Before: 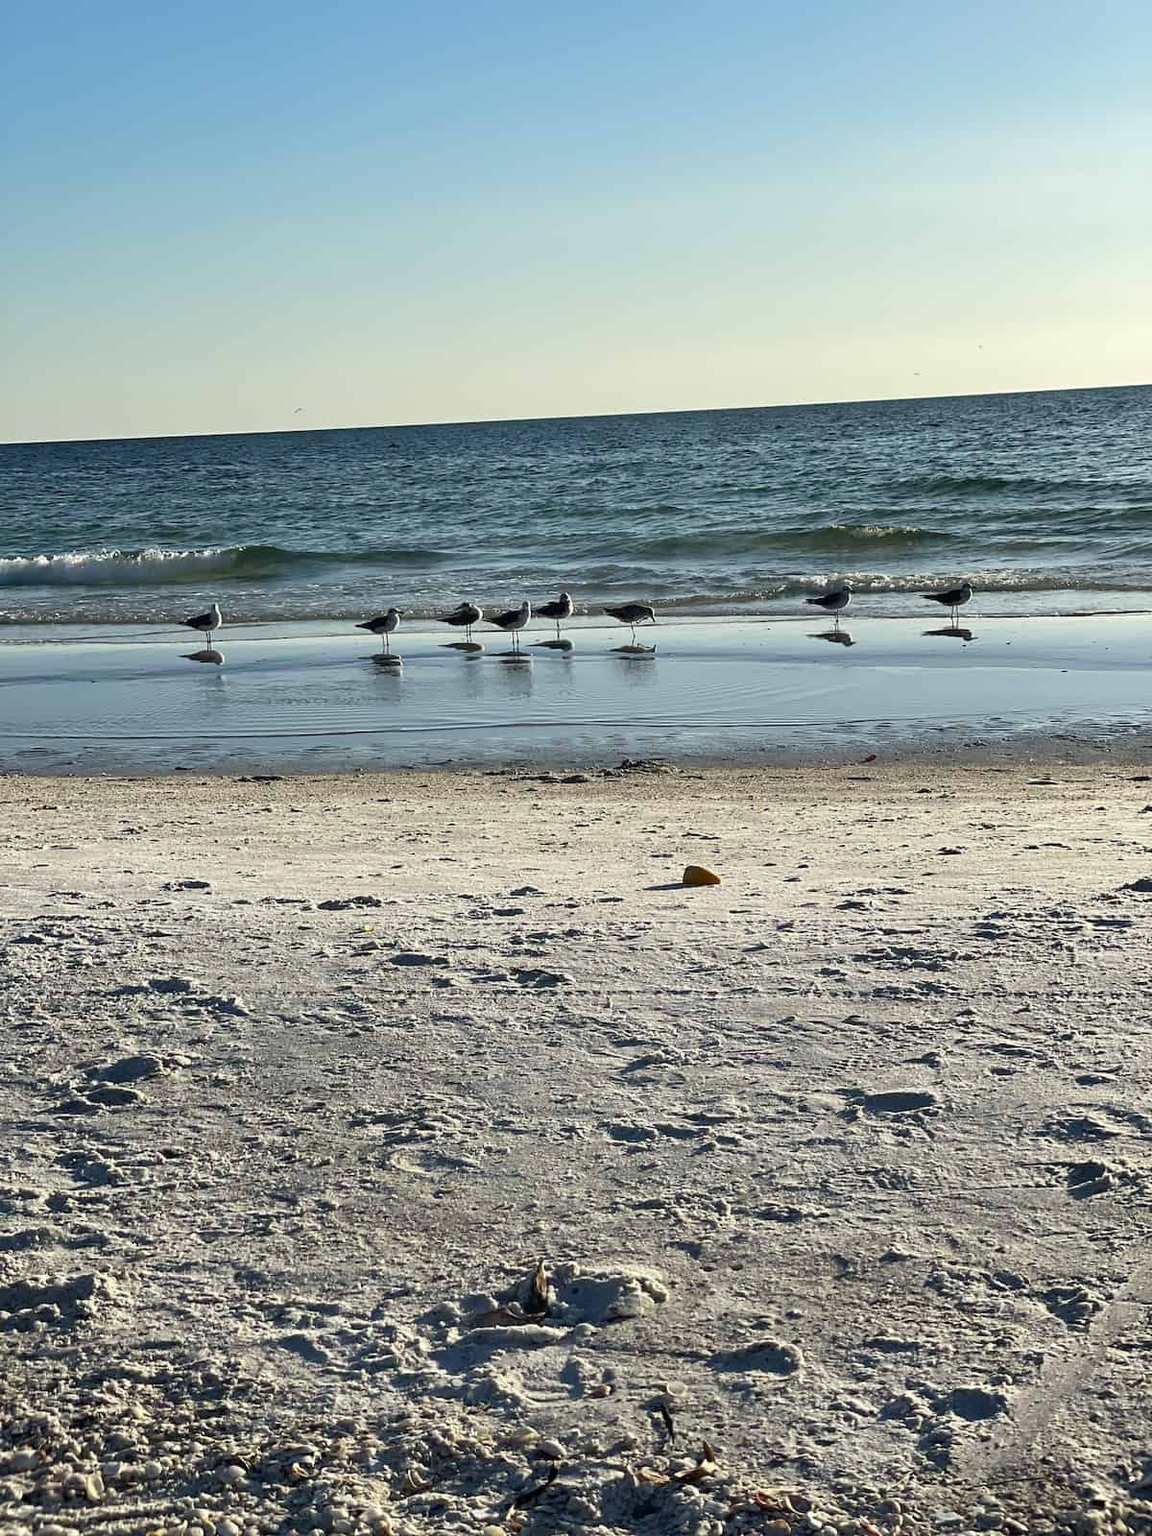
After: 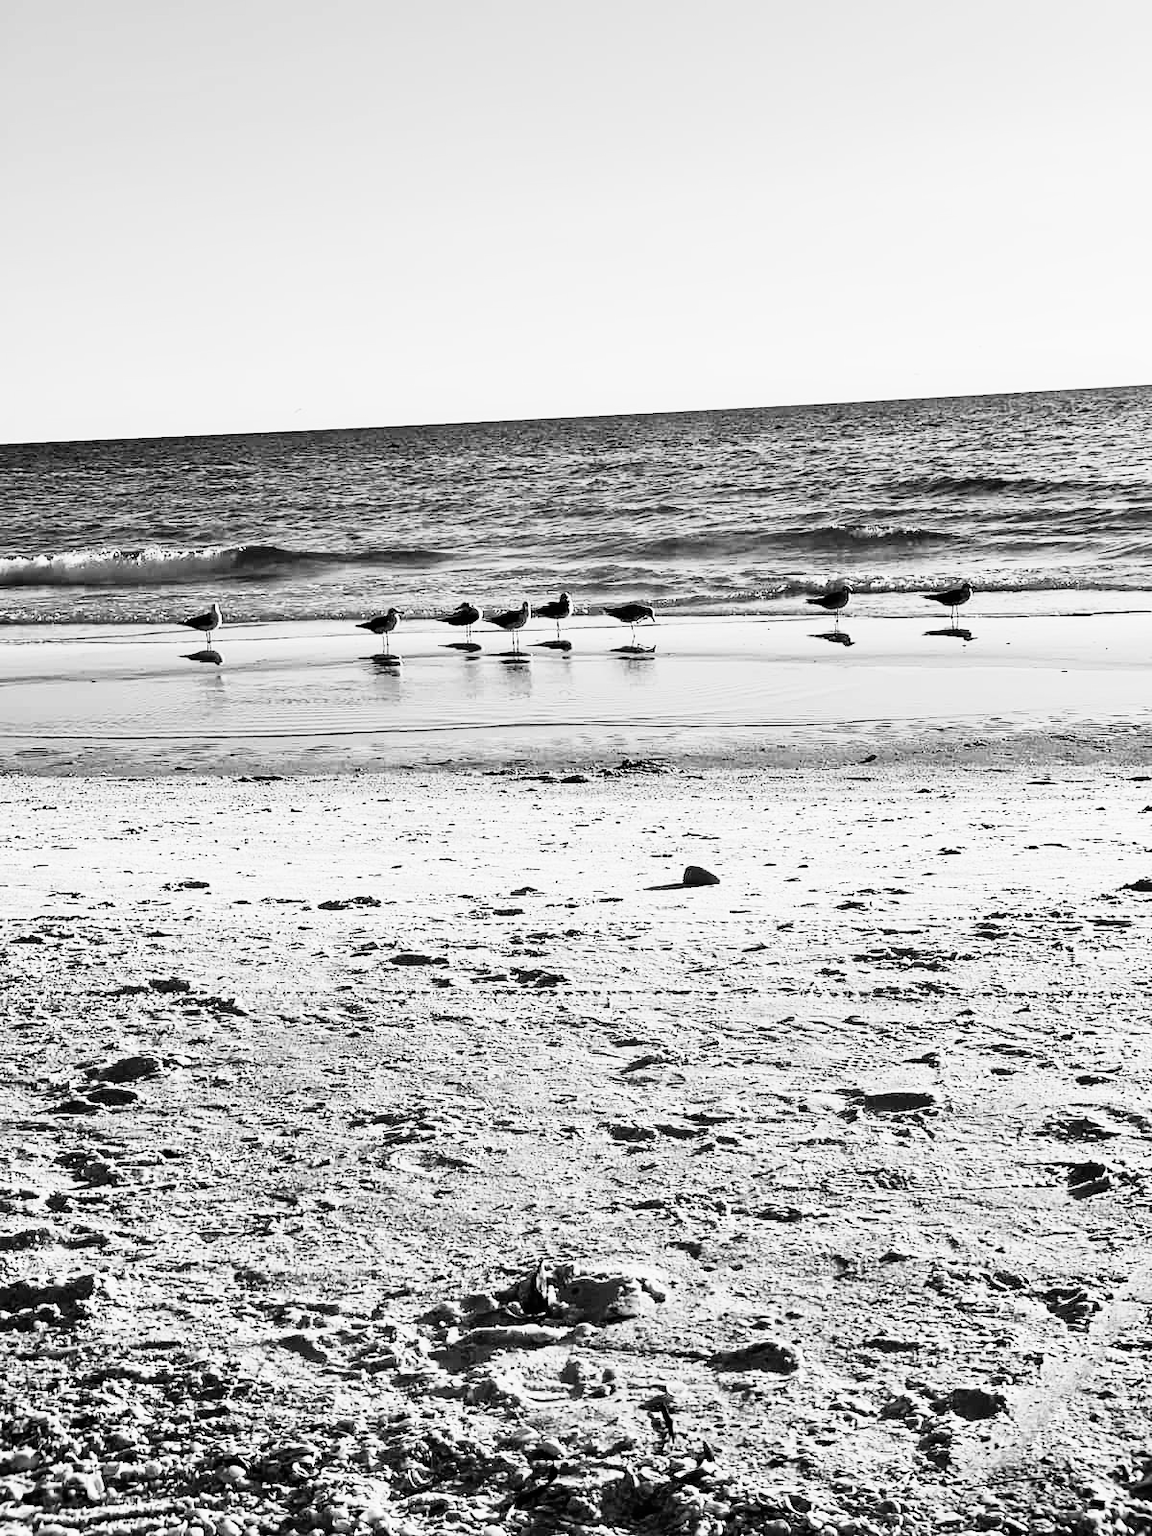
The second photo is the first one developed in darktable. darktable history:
rgb curve: curves: ch0 [(0, 0) (0.21, 0.15) (0.24, 0.21) (0.5, 0.75) (0.75, 0.96) (0.89, 0.99) (1, 1)]; ch1 [(0, 0.02) (0.21, 0.13) (0.25, 0.2) (0.5, 0.67) (0.75, 0.9) (0.89, 0.97) (1, 1)]; ch2 [(0, 0.02) (0.21, 0.13) (0.25, 0.2) (0.5, 0.67) (0.75, 0.9) (0.89, 0.97) (1, 1)], compensate middle gray true
monochrome: a 32, b 64, size 2.3
